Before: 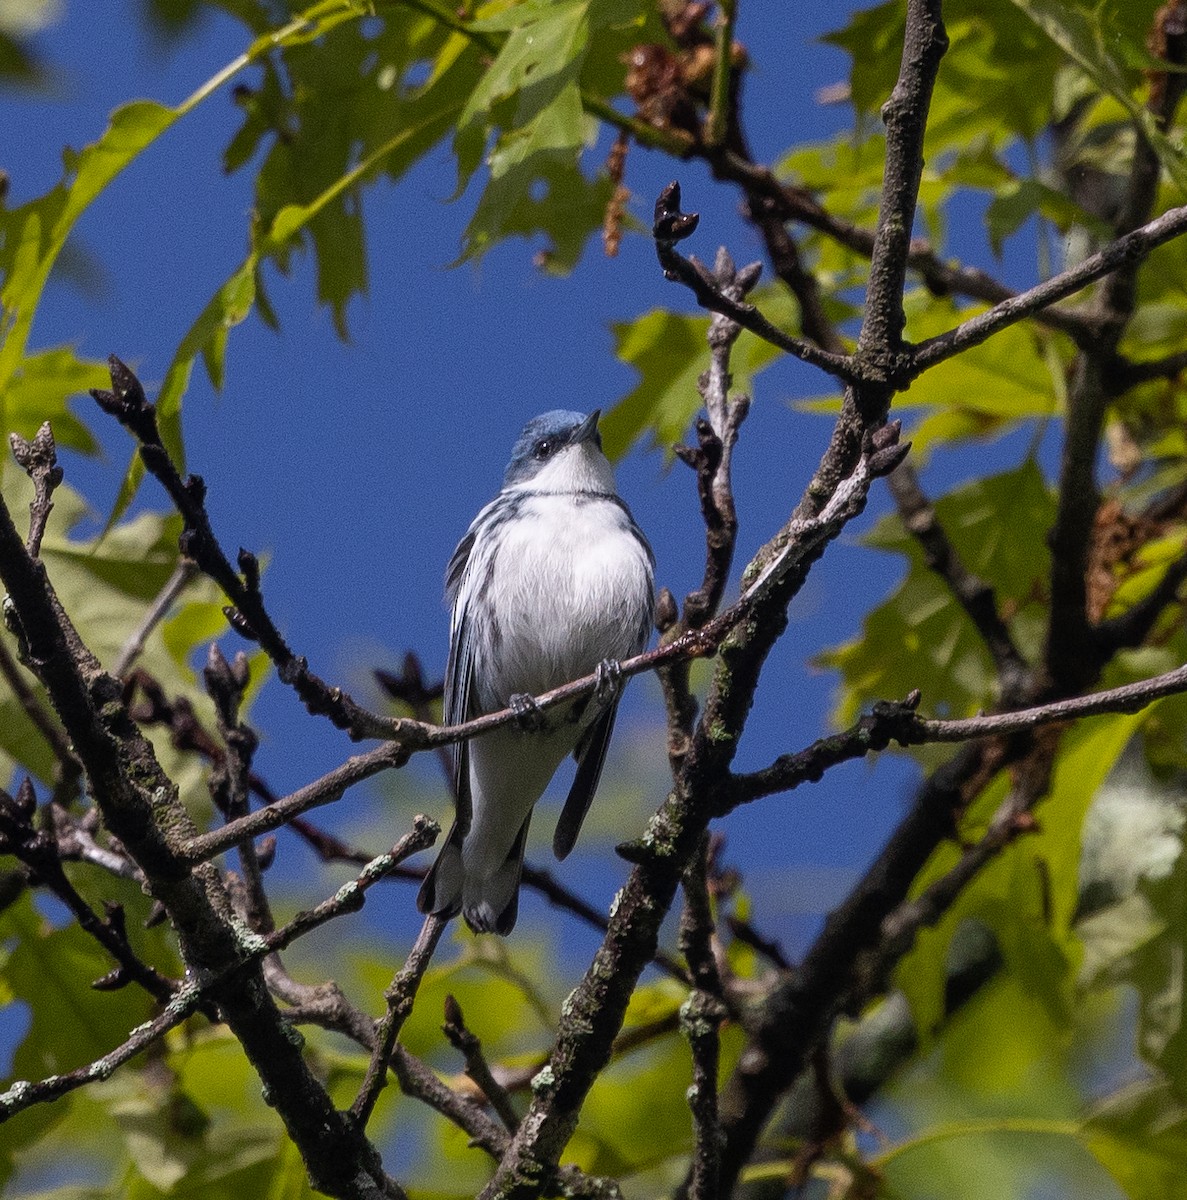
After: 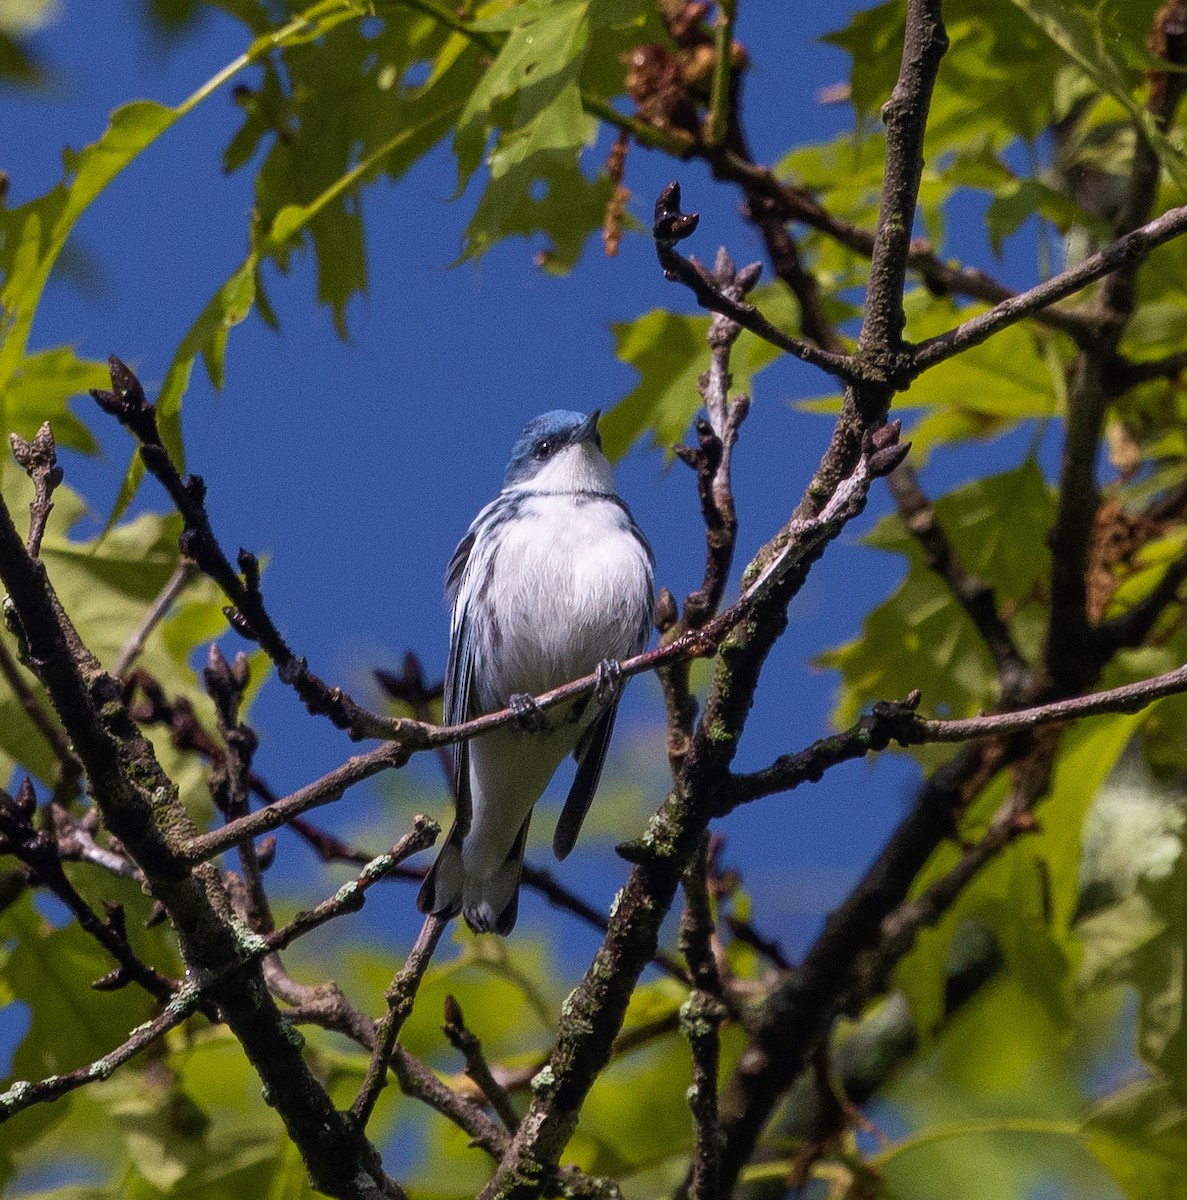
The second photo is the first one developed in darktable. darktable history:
velvia: strength 45.42%
